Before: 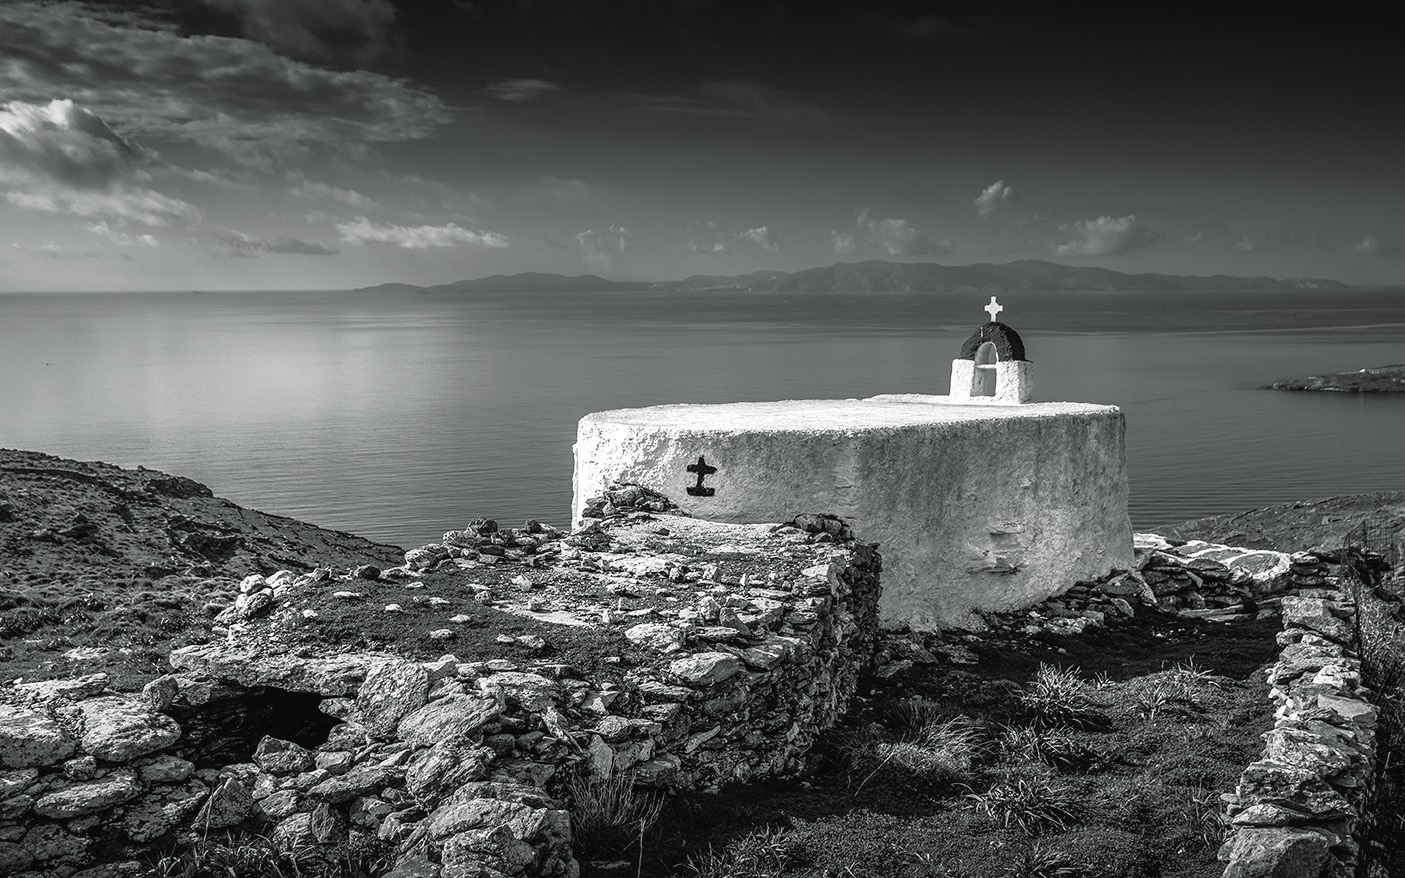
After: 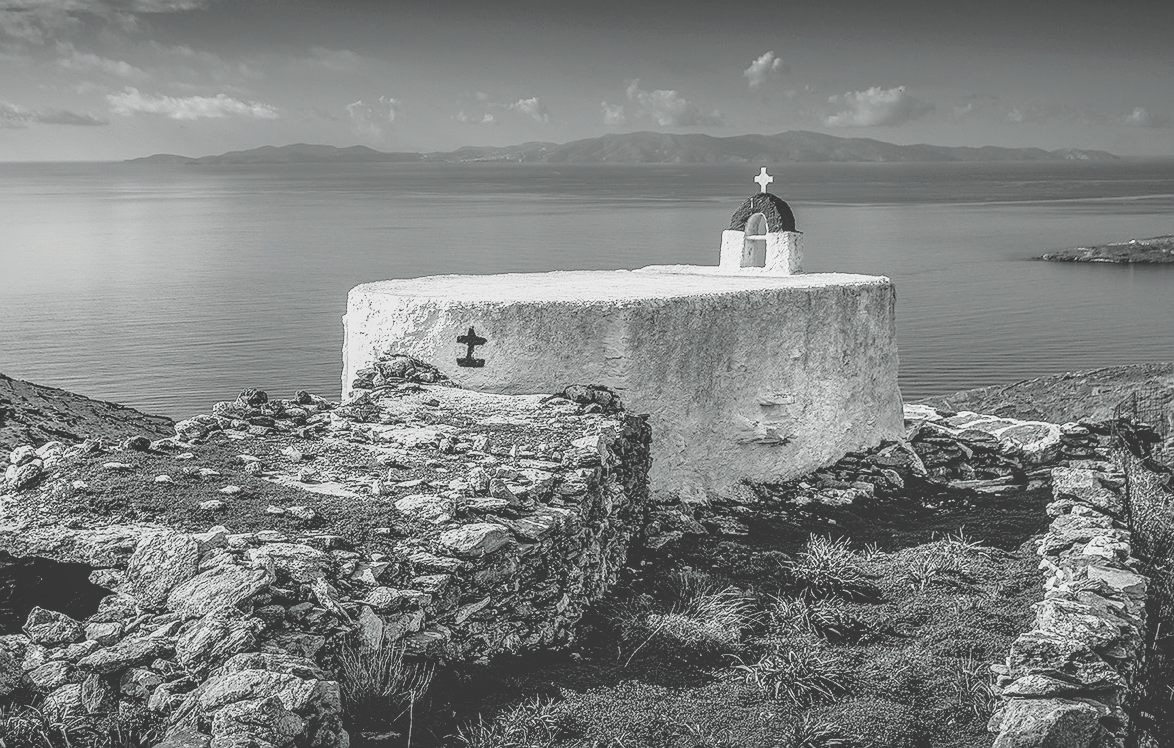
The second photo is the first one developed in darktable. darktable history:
filmic rgb: black relative exposure -7.65 EV, white relative exposure 4.56 EV, hardness 3.61
local contrast: detail 150%
contrast brightness saturation: contrast -0.132, brightness 0.04, saturation -0.119
crop: left 16.411%, top 14.713%
tone curve: curves: ch0 [(0, 0) (0.003, 0.238) (0.011, 0.238) (0.025, 0.242) (0.044, 0.256) (0.069, 0.277) (0.1, 0.294) (0.136, 0.315) (0.177, 0.345) (0.224, 0.379) (0.277, 0.419) (0.335, 0.463) (0.399, 0.511) (0.468, 0.566) (0.543, 0.627) (0.623, 0.687) (0.709, 0.75) (0.801, 0.824) (0.898, 0.89) (1, 1)], color space Lab, independent channels, preserve colors none
sharpen: radius 0.981, amount 0.612
